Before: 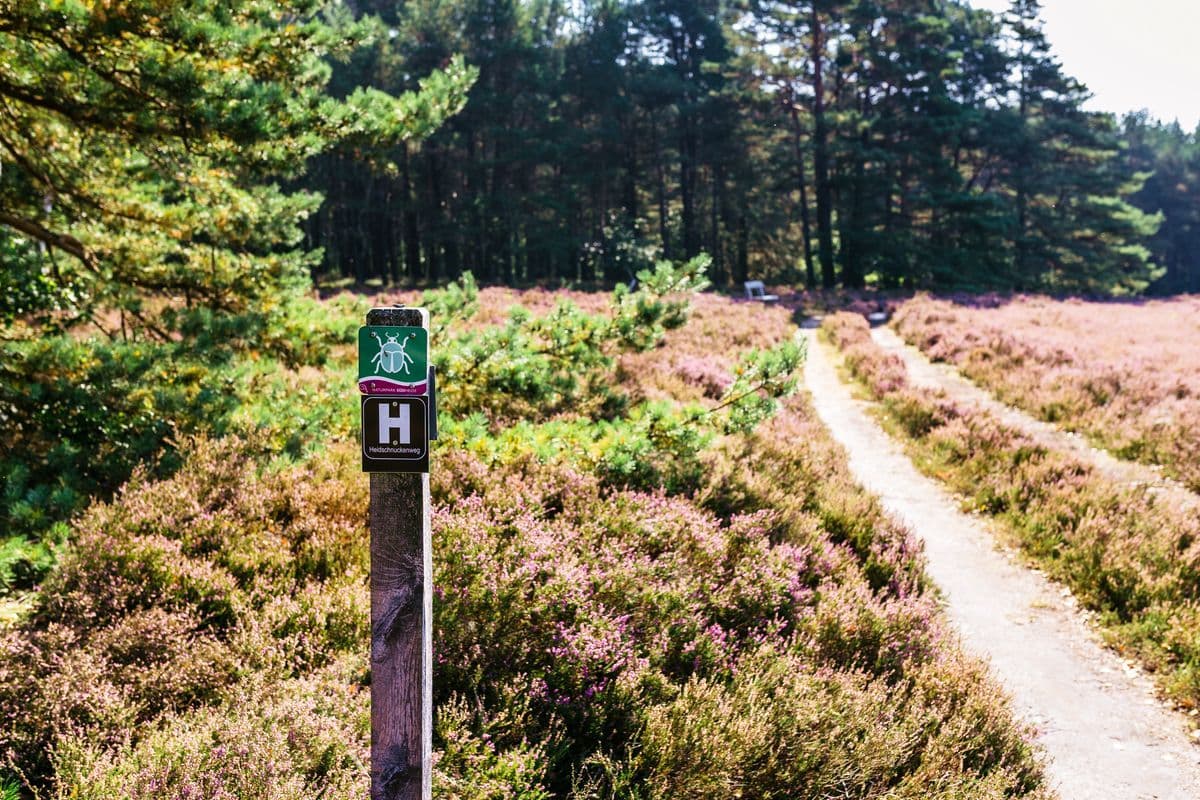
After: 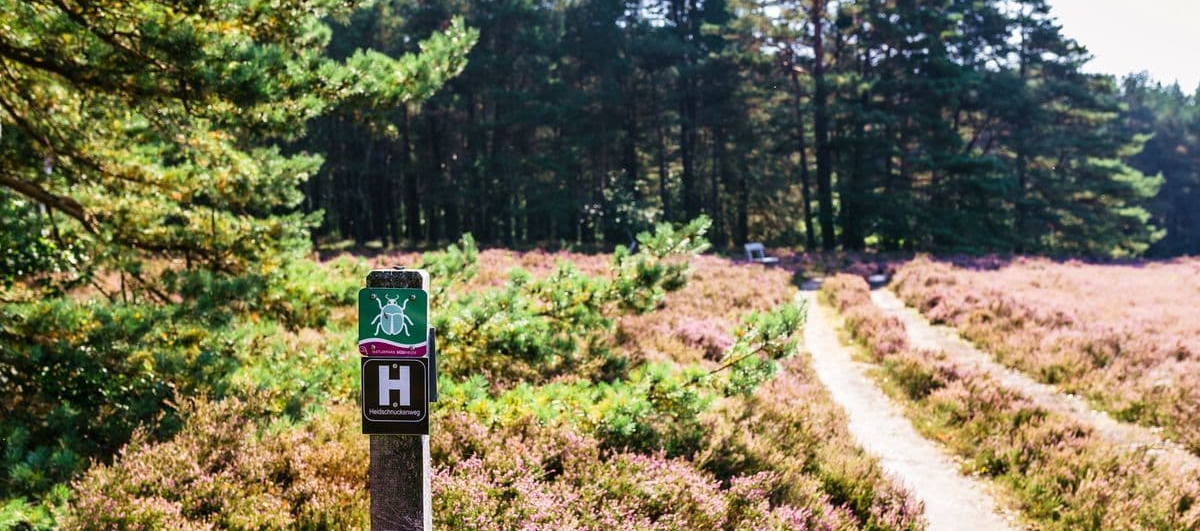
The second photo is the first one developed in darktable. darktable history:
crop and rotate: top 4.805%, bottom 28.761%
